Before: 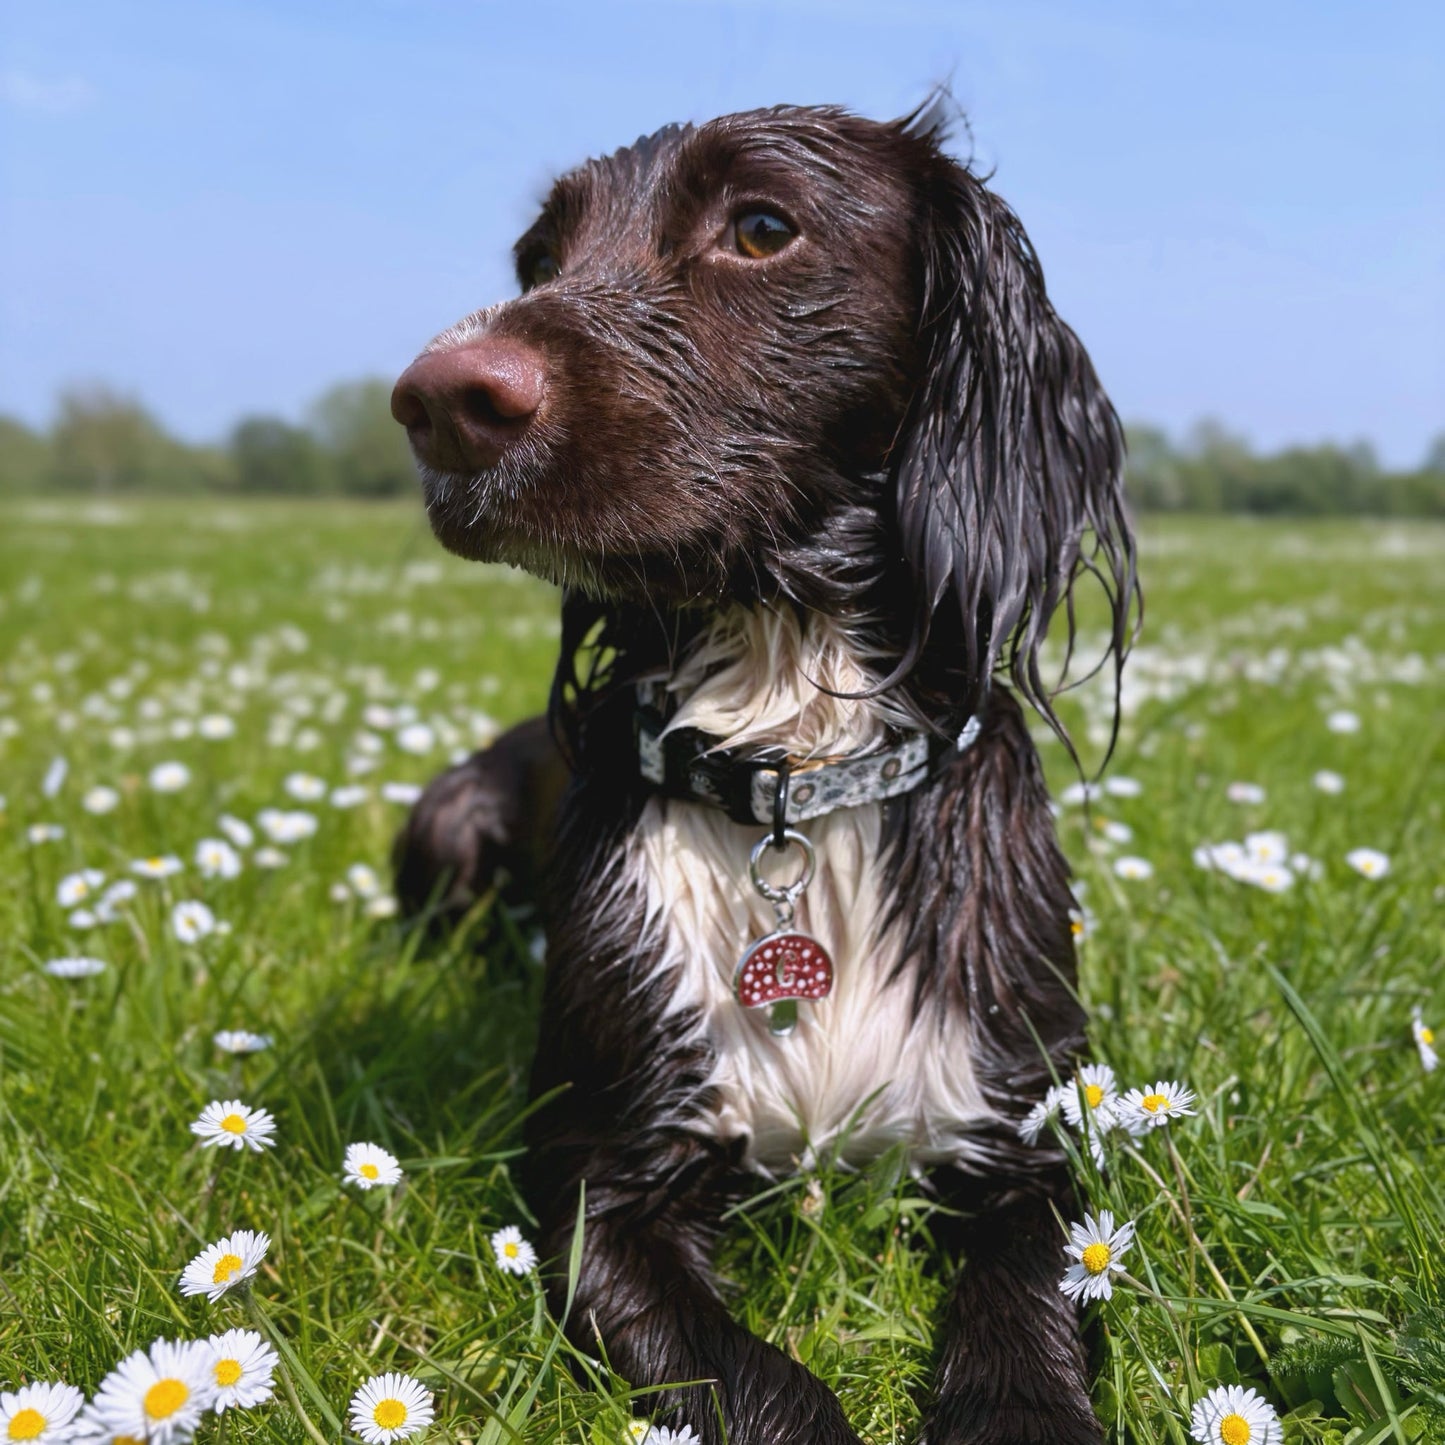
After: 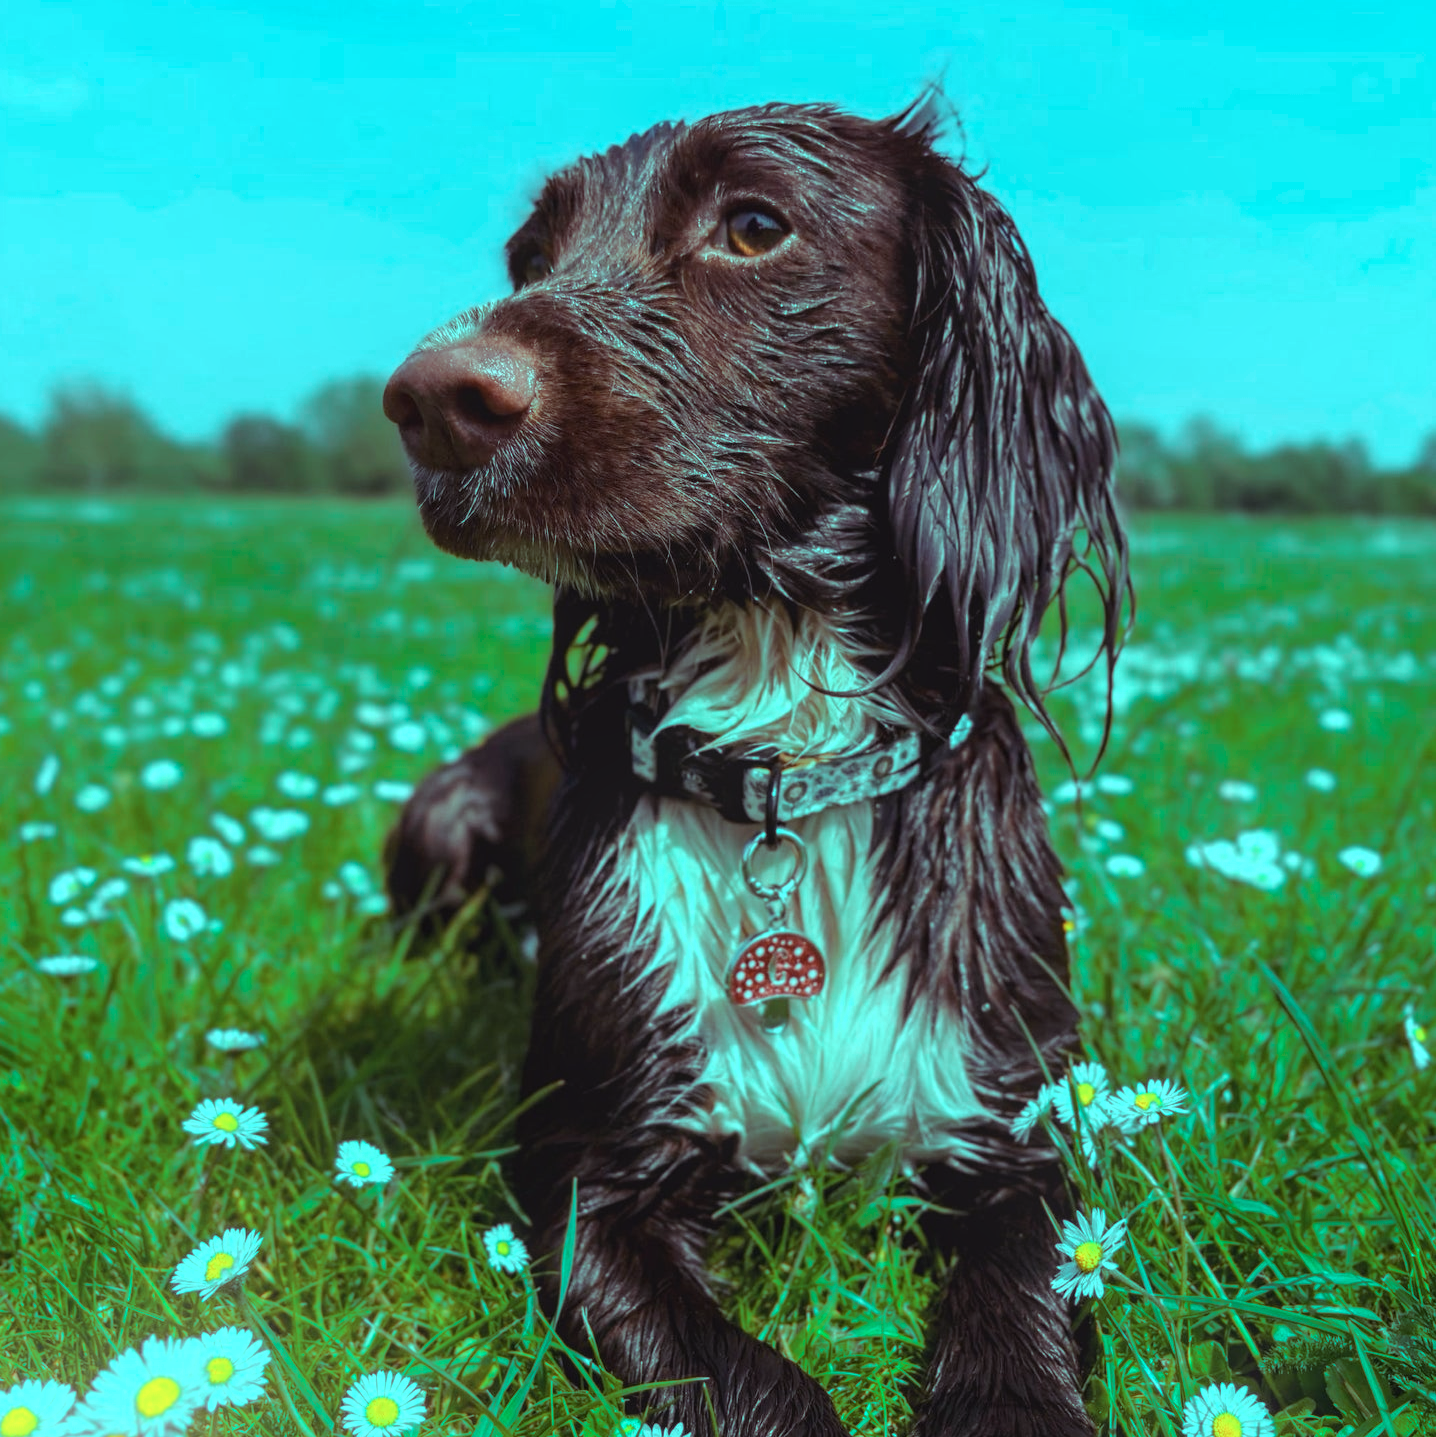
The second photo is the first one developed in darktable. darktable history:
local contrast: on, module defaults
crop and rotate: left 0.614%, top 0.179%, bottom 0.309%
color balance rgb: shadows lift › luminance 0.49%, shadows lift › chroma 6.83%, shadows lift › hue 300.29°, power › hue 208.98°, highlights gain › luminance 20.24%, highlights gain › chroma 13.17%, highlights gain › hue 173.85°, perceptual saturation grading › global saturation 18.05%
bloom: size 15%, threshold 97%, strength 7%
color zones: curves: ch0 [(0.018, 0.548) (0.224, 0.64) (0.425, 0.447) (0.675, 0.575) (0.732, 0.579)]; ch1 [(0.066, 0.487) (0.25, 0.5) (0.404, 0.43) (0.75, 0.421) (0.956, 0.421)]; ch2 [(0.044, 0.561) (0.215, 0.465) (0.399, 0.544) (0.465, 0.548) (0.614, 0.447) (0.724, 0.43) (0.882, 0.623) (0.956, 0.632)]
contrast brightness saturation: contrast -0.08, brightness -0.04, saturation -0.11
